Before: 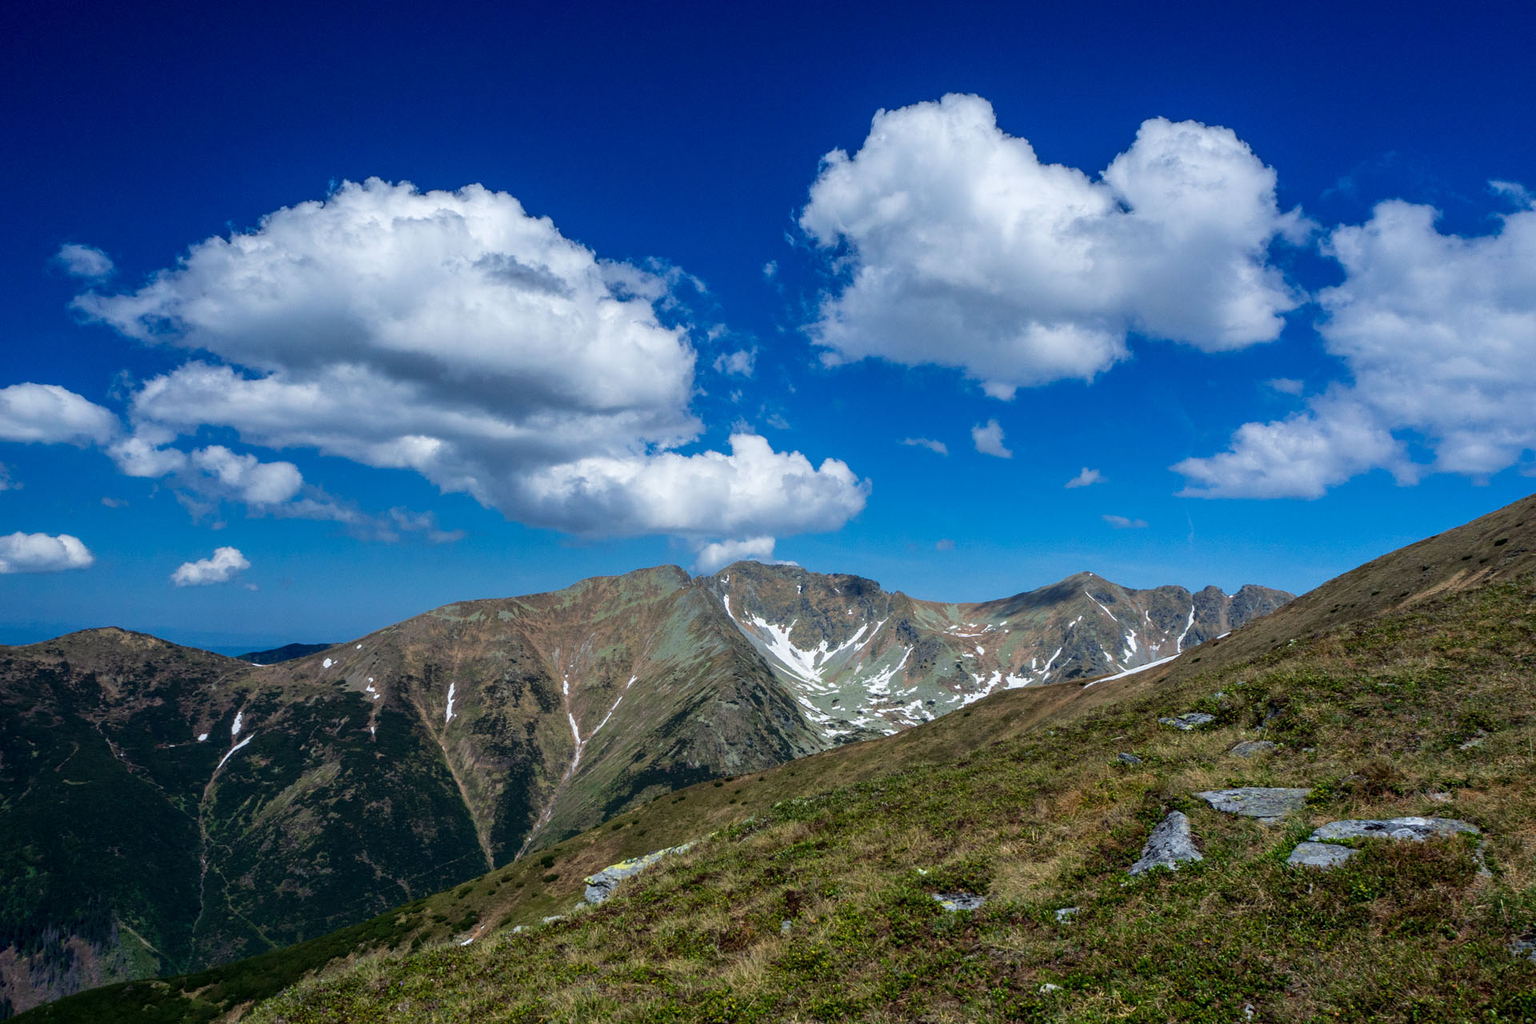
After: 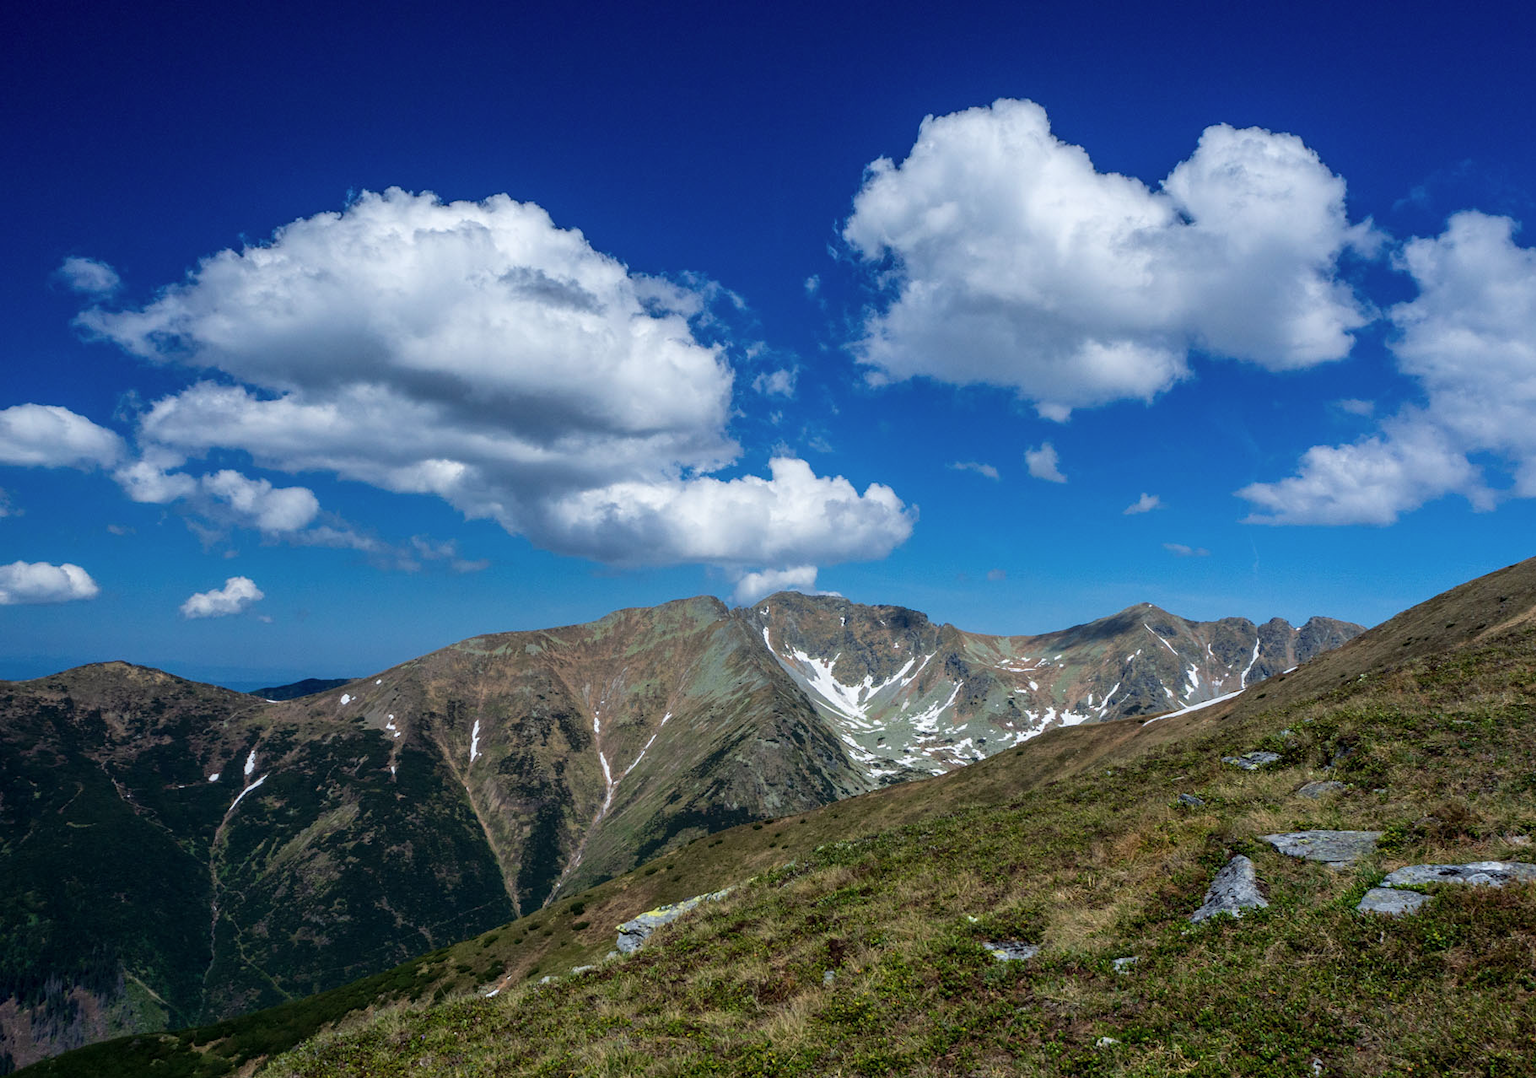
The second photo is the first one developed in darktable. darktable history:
crop and rotate: left 0%, right 5.133%
contrast brightness saturation: saturation -0.063
